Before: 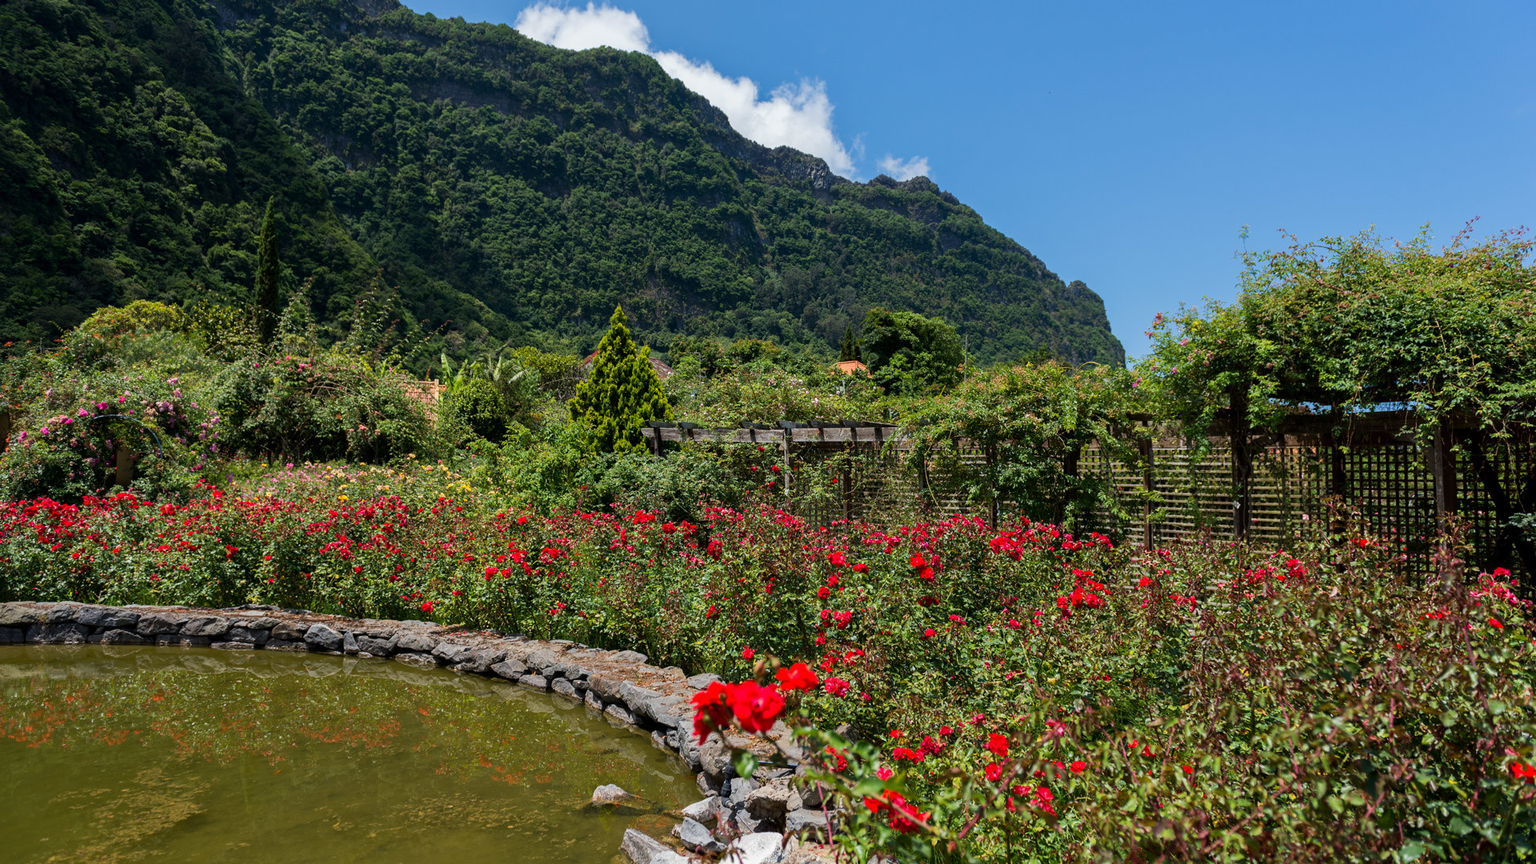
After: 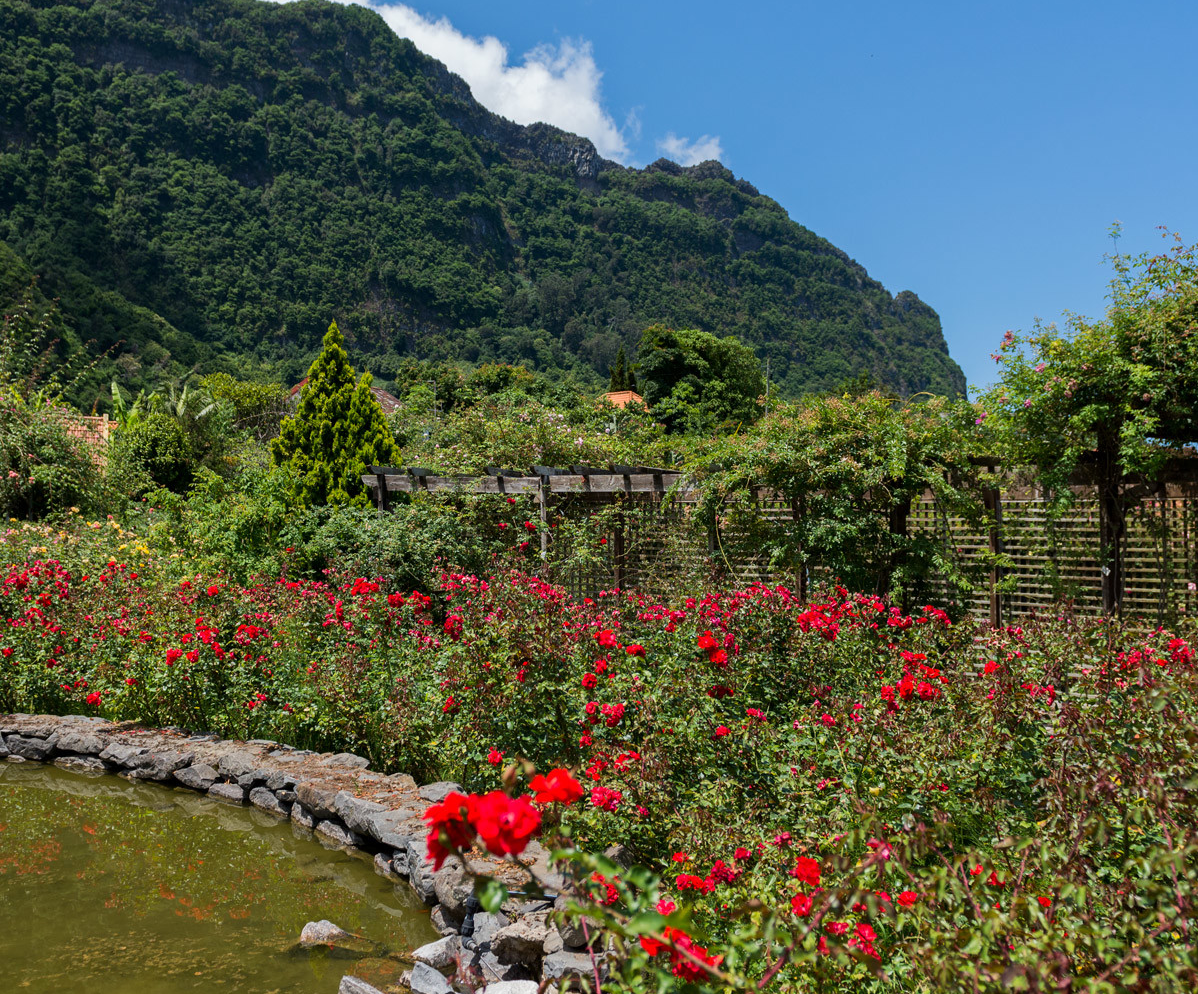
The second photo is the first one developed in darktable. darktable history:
crop and rotate: left 22.94%, top 5.625%, right 14.631%, bottom 2.278%
